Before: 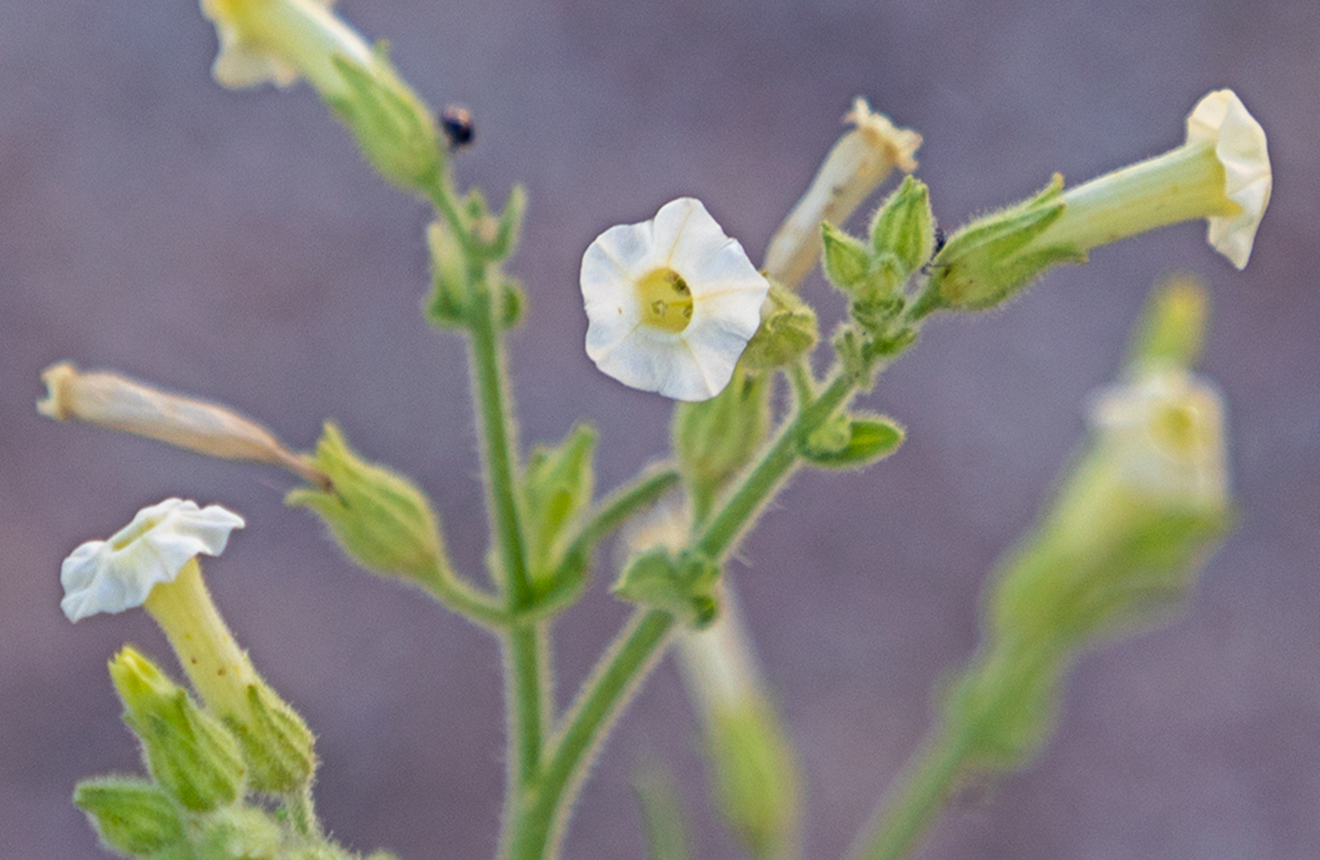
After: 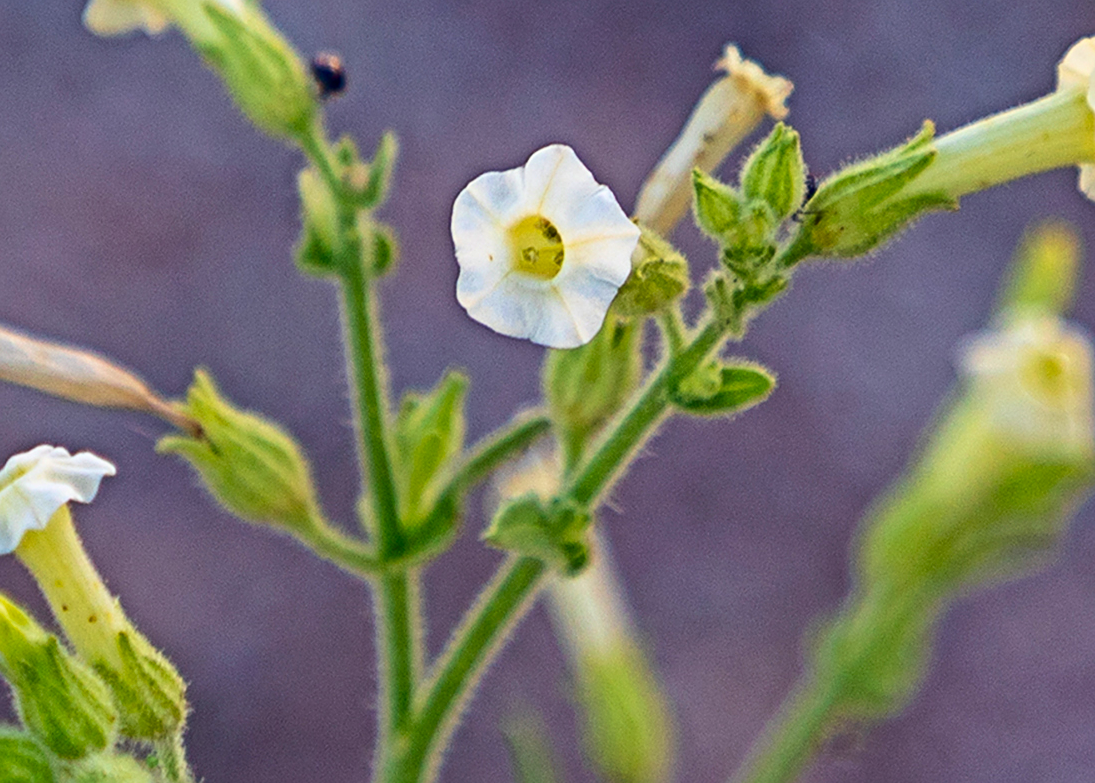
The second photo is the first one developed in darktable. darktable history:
sharpen: on, module defaults
color correction: highlights b* -0.032, saturation 1.07
shadows and highlights: soften with gaussian
velvia: strength 15.02%
contrast brightness saturation: contrast 0.208, brightness -0.11, saturation 0.21
crop: left 9.789%, top 6.233%, right 7.201%, bottom 2.609%
